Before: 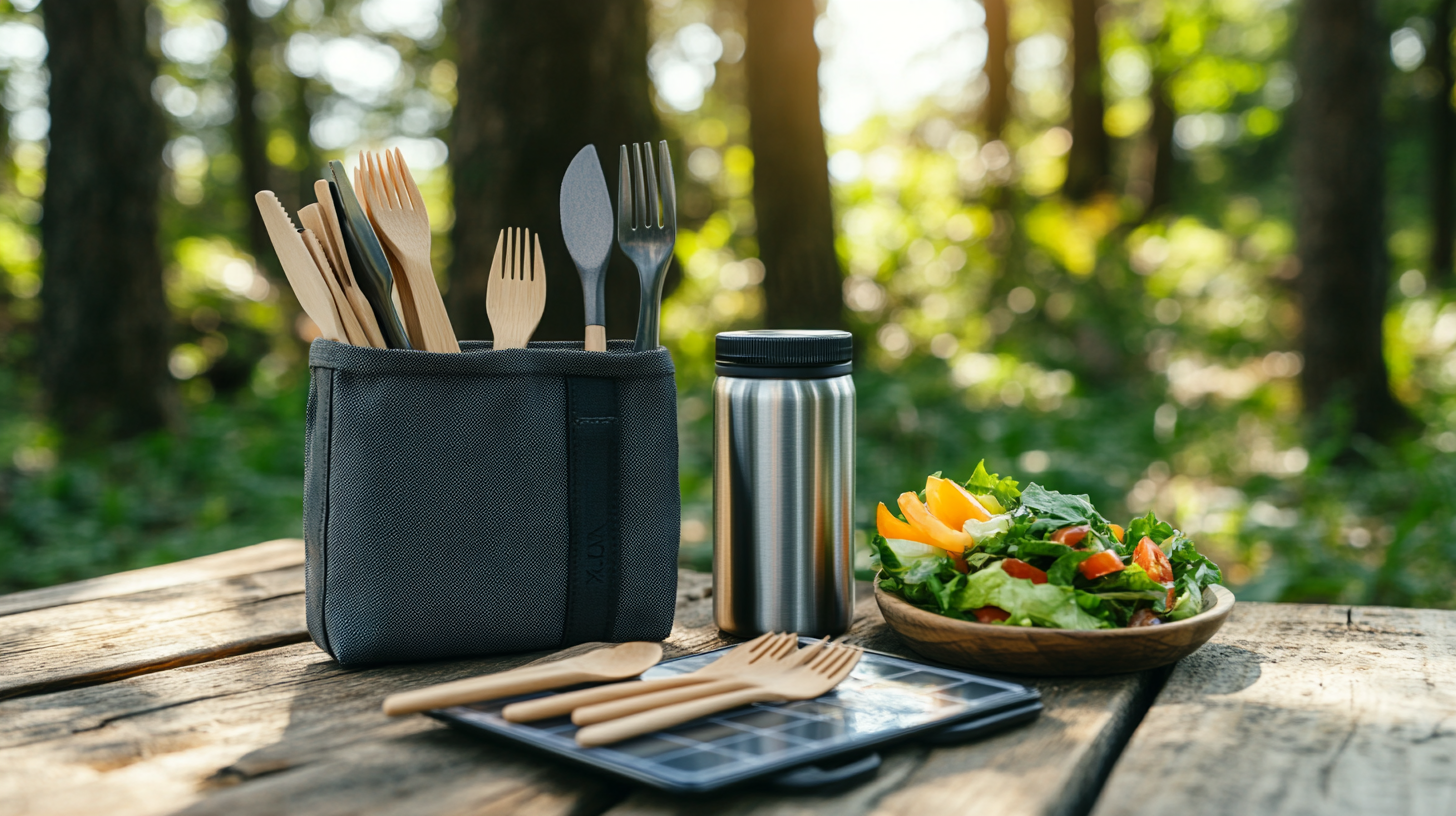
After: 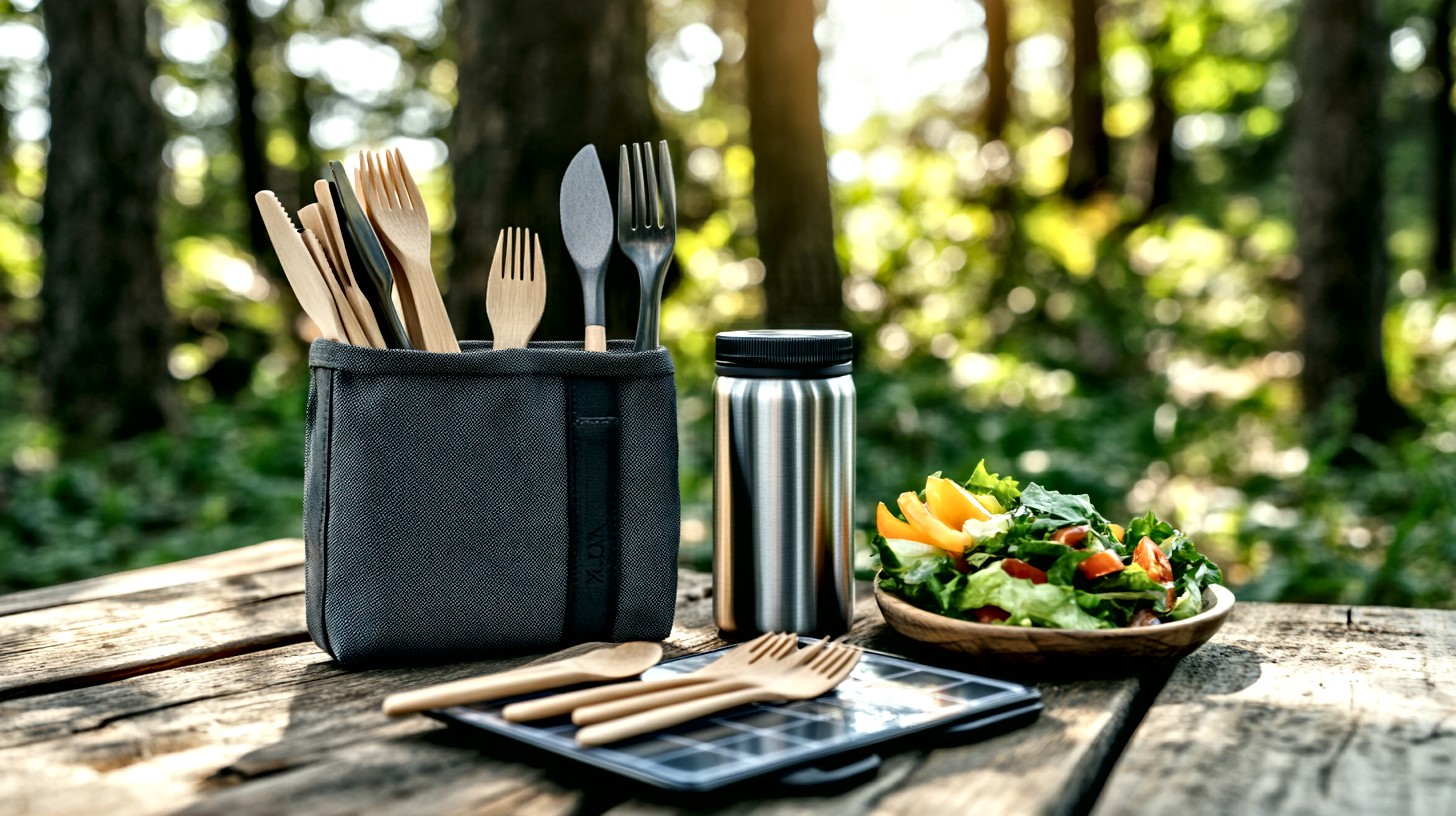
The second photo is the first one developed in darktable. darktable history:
local contrast: mode bilateral grid, contrast 20, coarseness 20, detail 150%, midtone range 0.2
contrast equalizer: y [[0.511, 0.558, 0.631, 0.632, 0.559, 0.512], [0.5 ×6], [0.5 ×6], [0 ×6], [0 ×6]] | blend: blend mode average, opacity 100%; mask: uniform (no mask)
